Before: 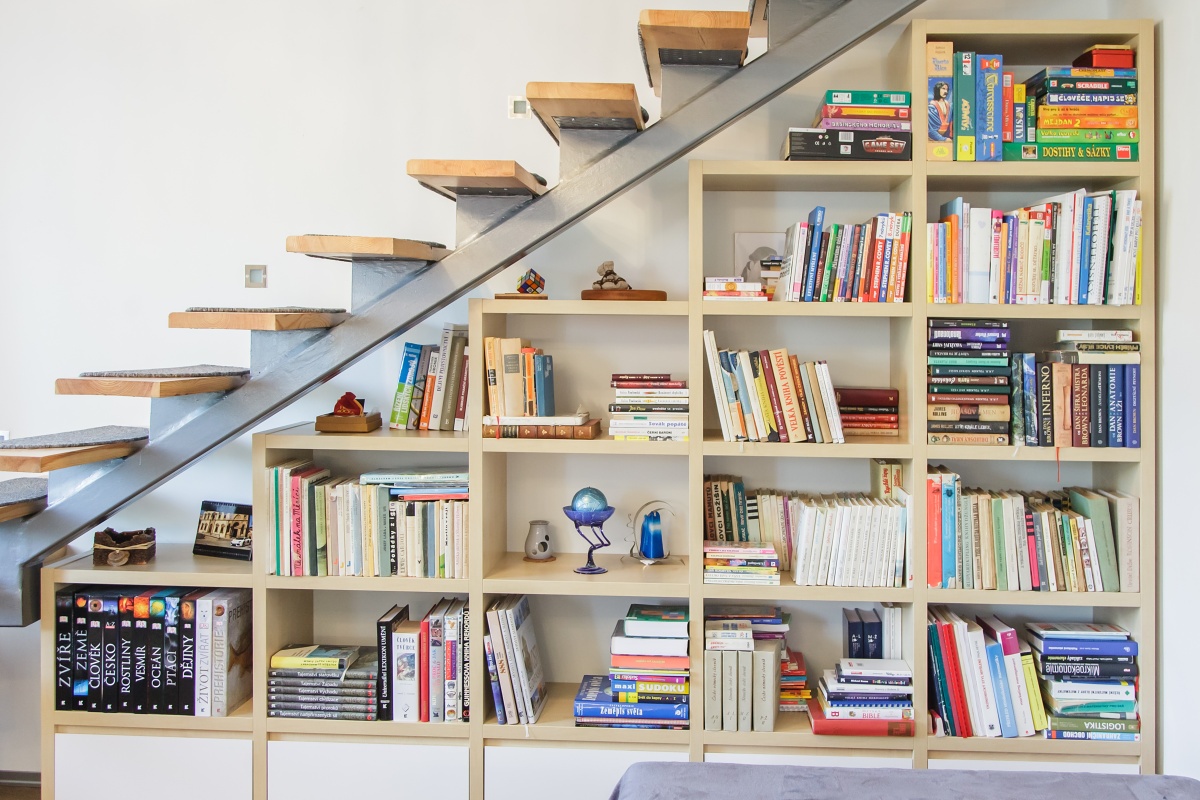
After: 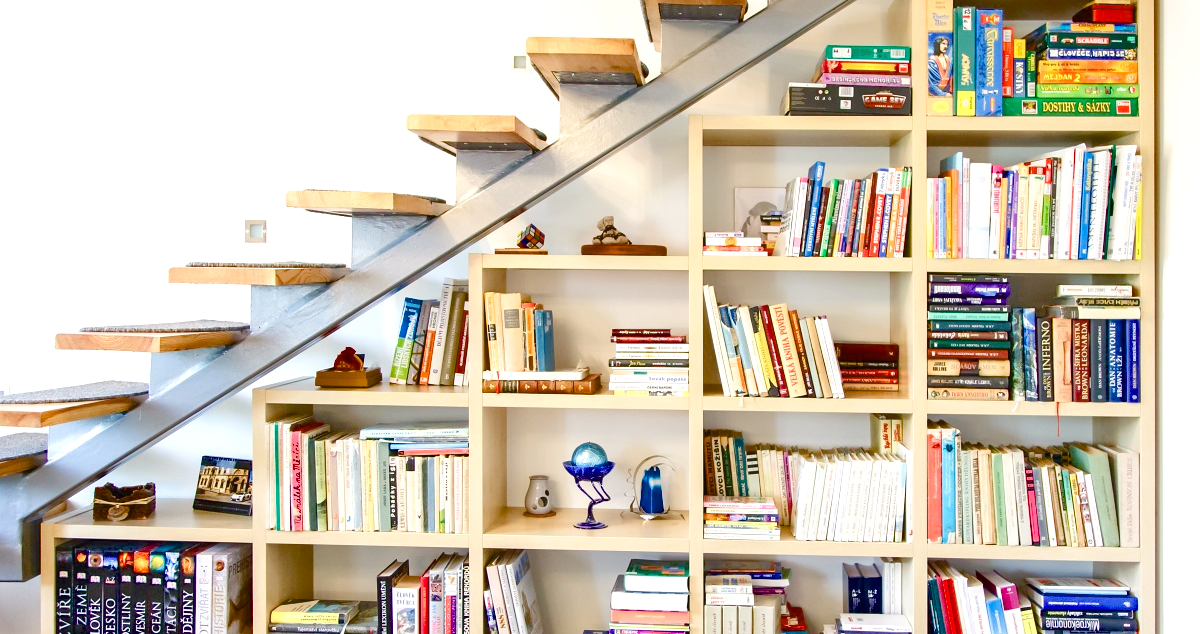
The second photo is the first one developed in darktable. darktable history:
crop and rotate: top 5.669%, bottom 14.977%
color balance rgb: highlights gain › chroma 0.581%, highlights gain › hue 56.53°, linear chroma grading › shadows 31.492%, linear chroma grading › global chroma -2.408%, linear chroma grading › mid-tones 4.352%, perceptual saturation grading › global saturation 20%, perceptual saturation grading › highlights -25.308%, perceptual saturation grading › shadows 49.233%, global vibrance 16.026%, saturation formula JzAzBz (2021)
exposure: black level correction 0.001, exposure 0.499 EV, compensate highlight preservation false
